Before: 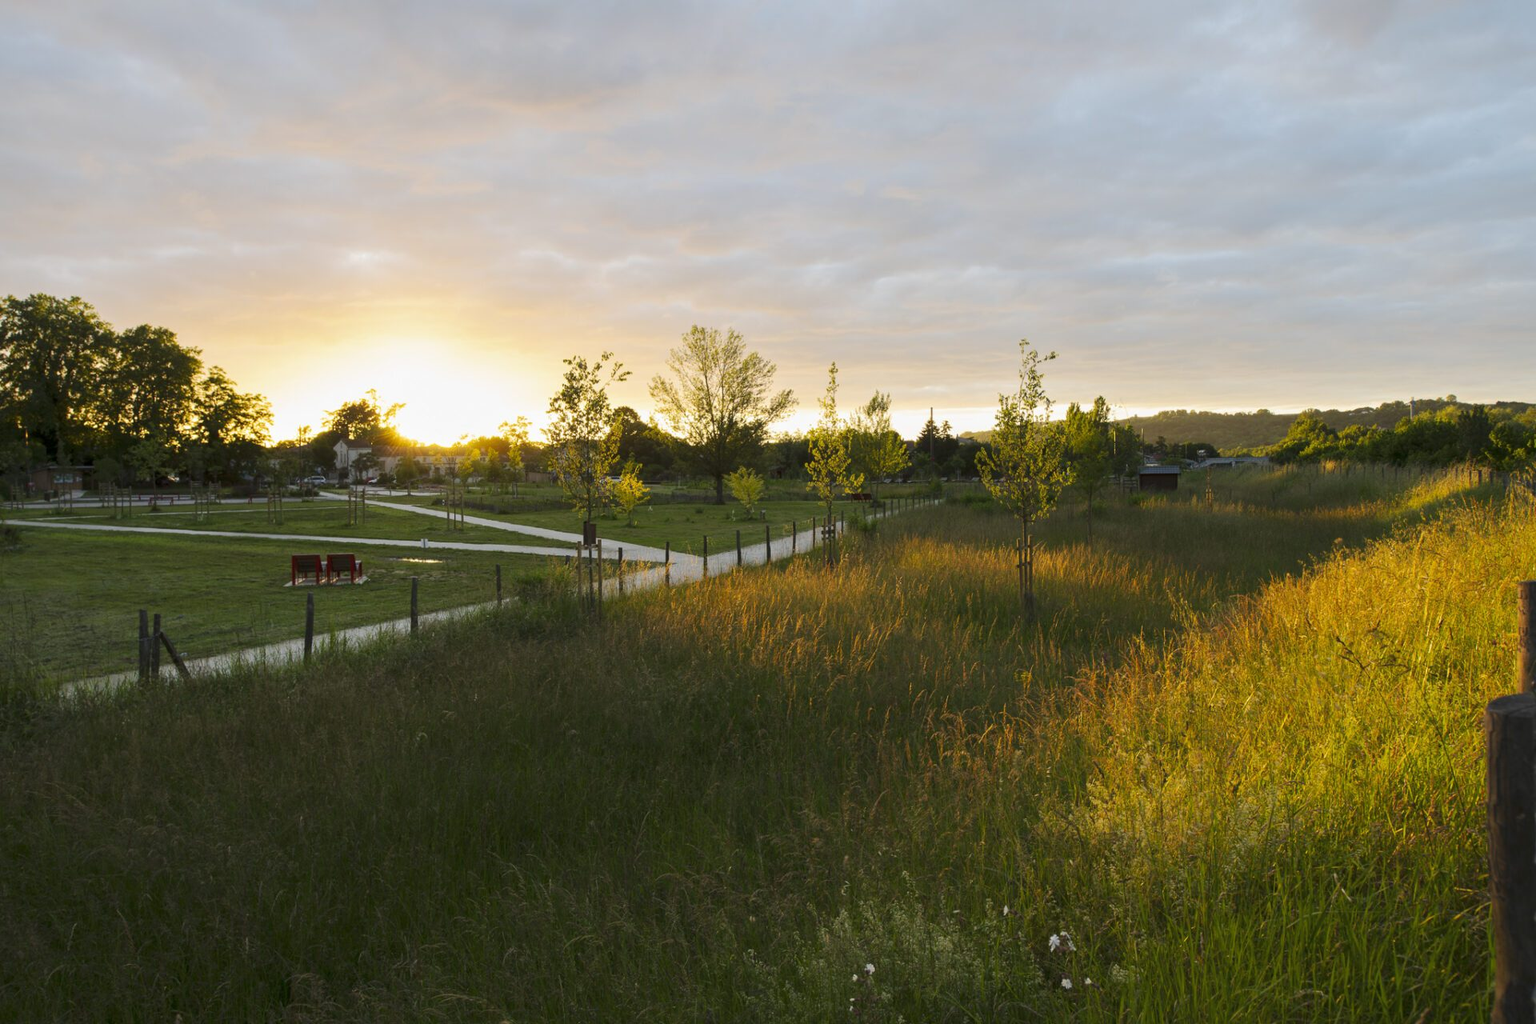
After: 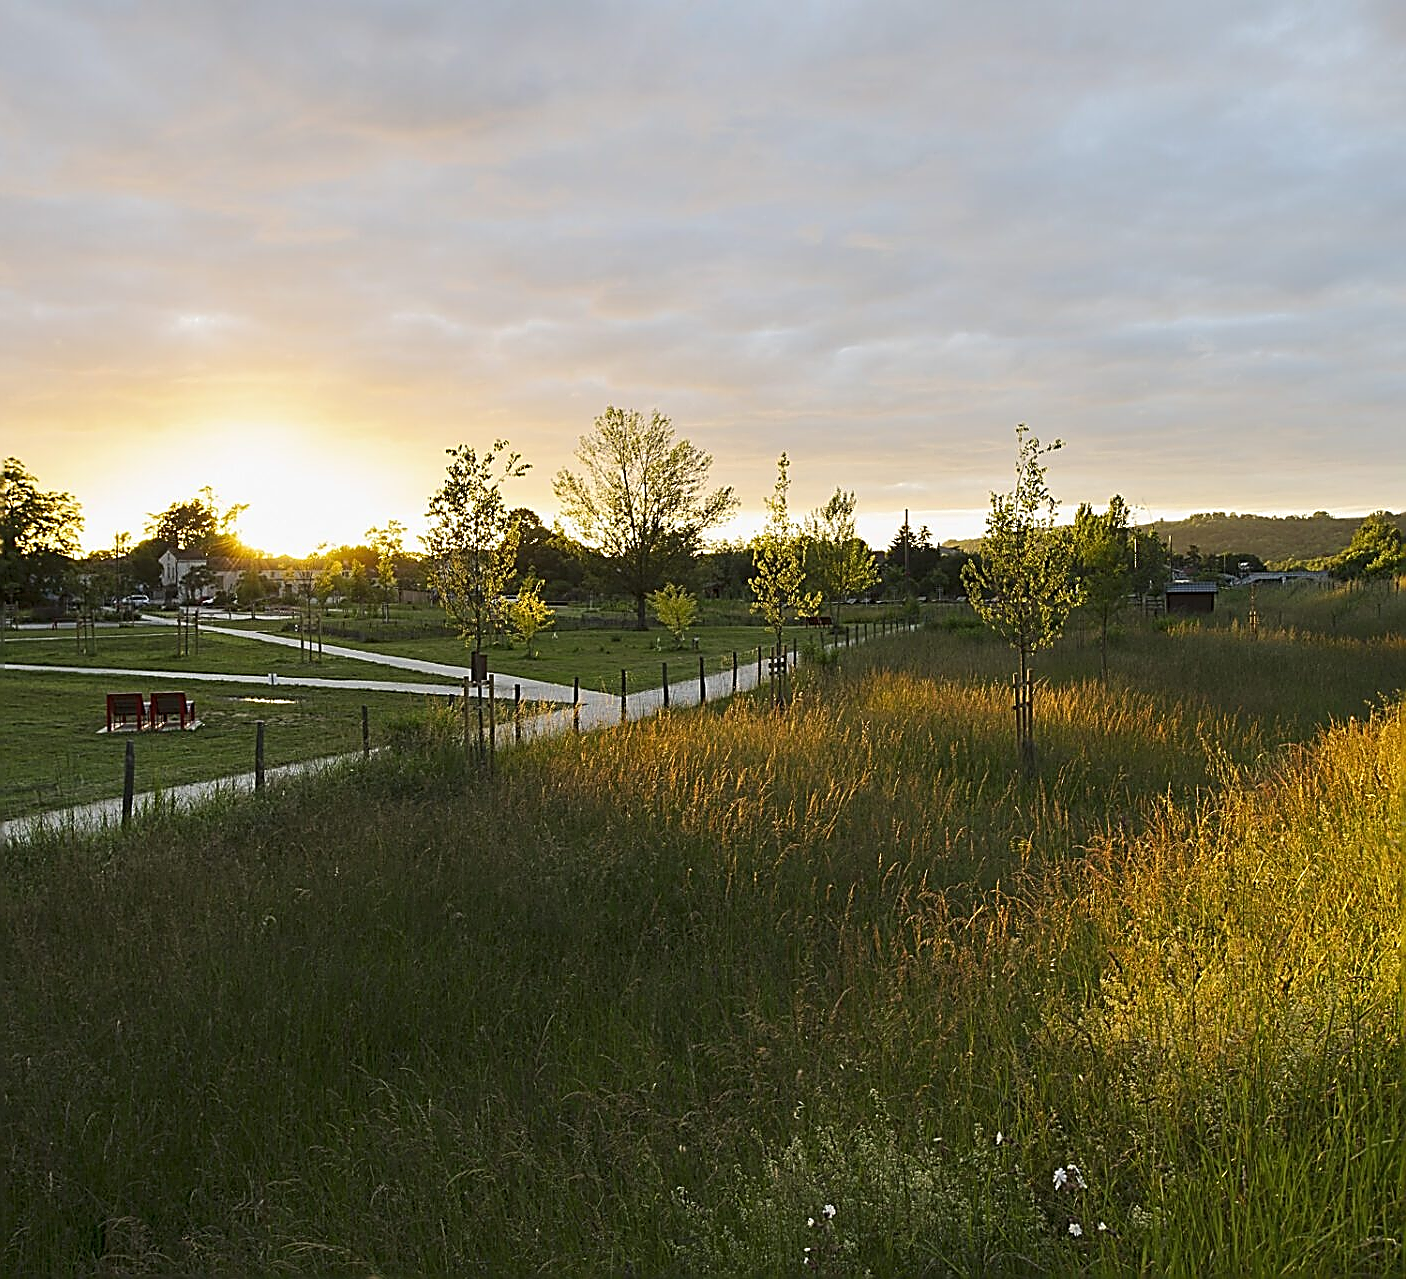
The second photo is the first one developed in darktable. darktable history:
sharpen: amount 2
crop: left 13.443%, right 13.31%
